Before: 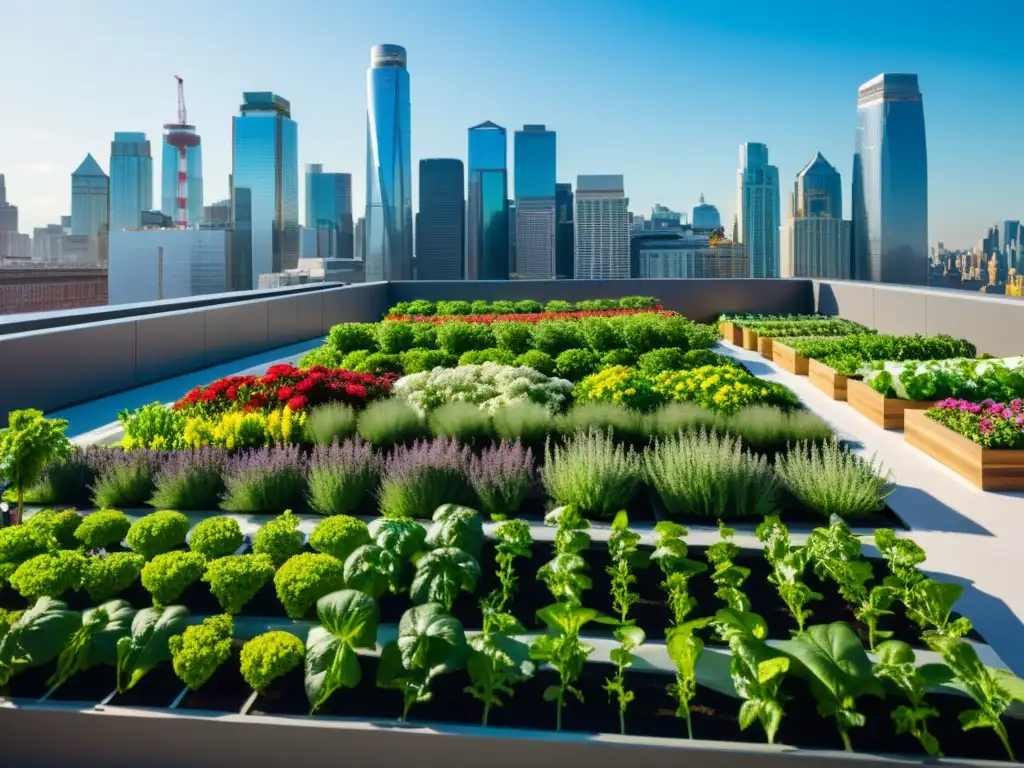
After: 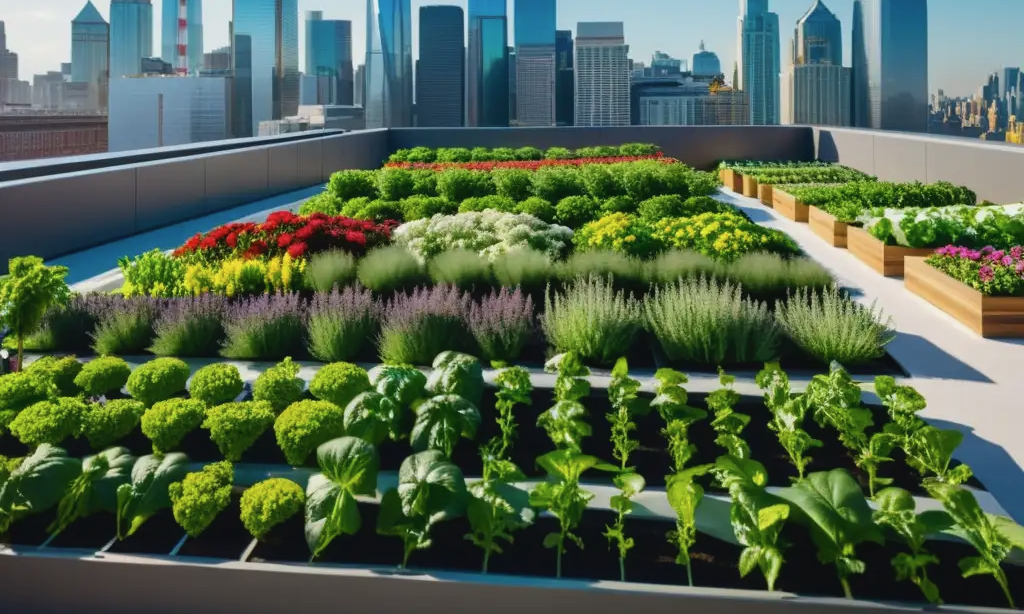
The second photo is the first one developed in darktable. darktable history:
crop and rotate: top 19.998%
tone curve: color space Lab, independent channels, preserve colors none
contrast brightness saturation: contrast -0.08, brightness -0.04, saturation -0.11
